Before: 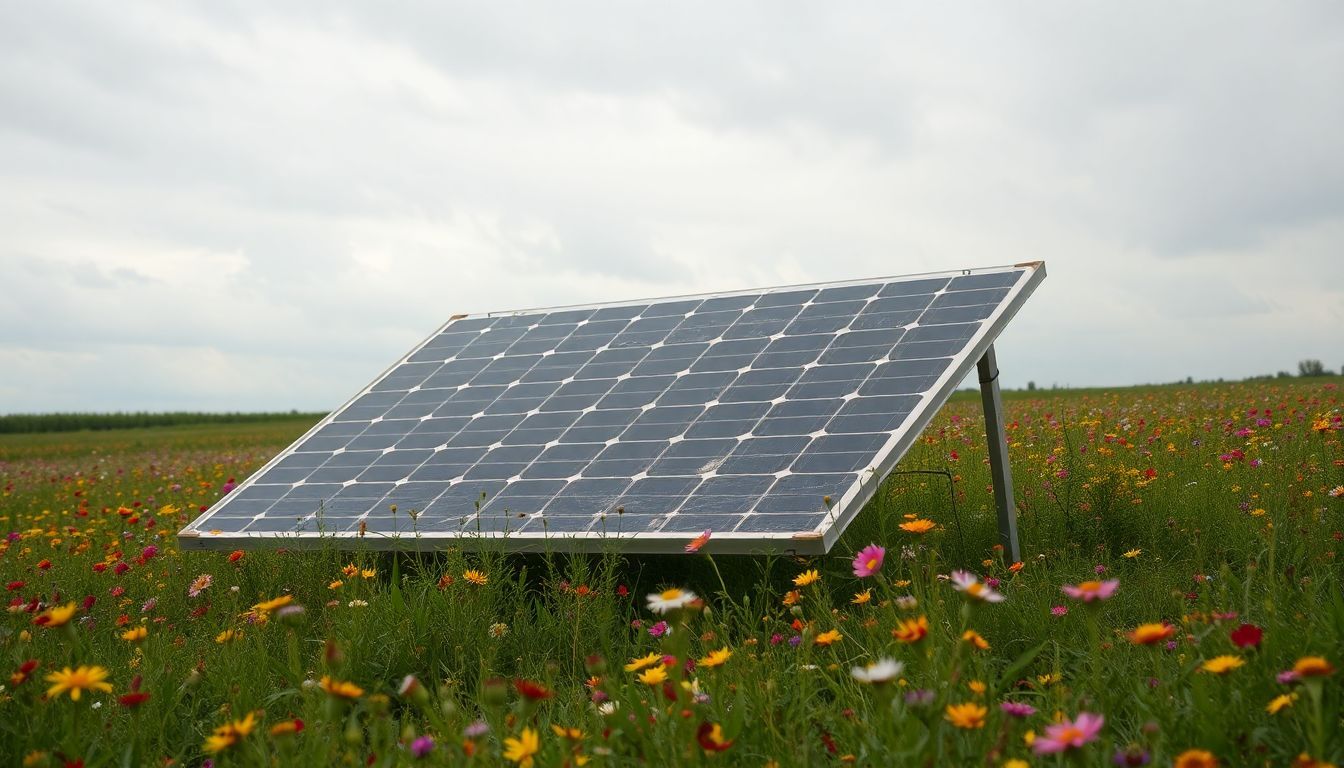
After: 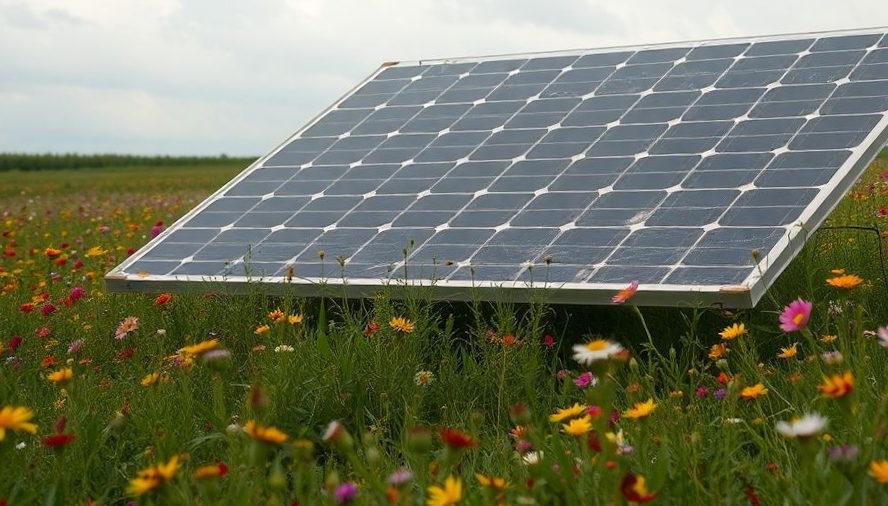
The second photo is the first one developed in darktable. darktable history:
crop and rotate: angle -1.04°, left 3.83%, top 31.926%, right 28.005%
